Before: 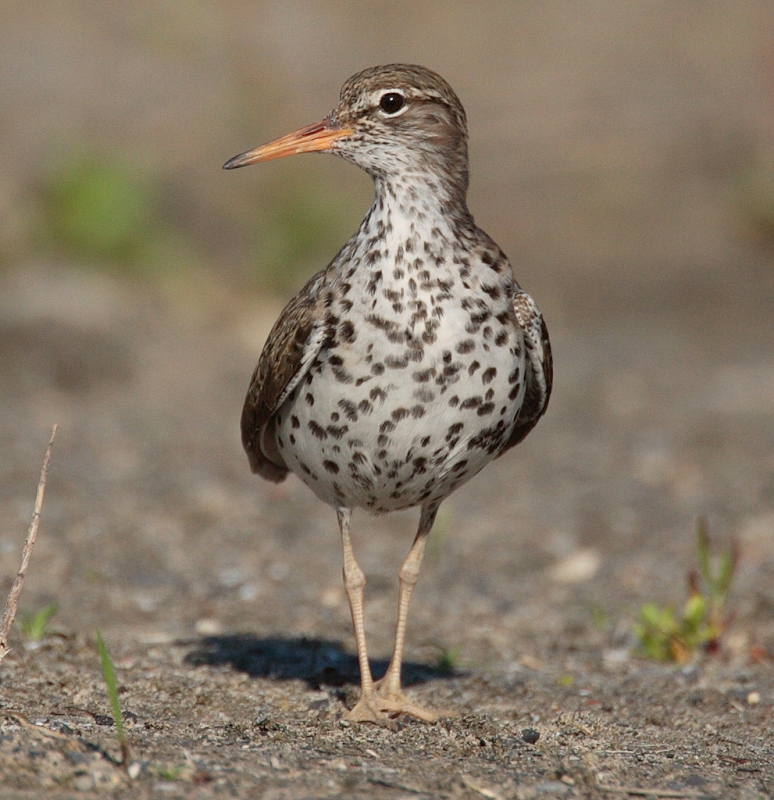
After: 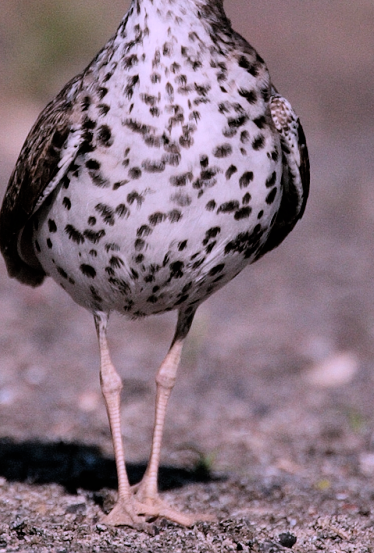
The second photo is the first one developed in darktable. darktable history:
crop: left 31.4%, top 24.516%, right 20.264%, bottom 6.258%
filmic rgb: black relative exposure -5.05 EV, white relative exposure 3.55 EV, hardness 3.17, contrast 1.409, highlights saturation mix -49.06%
color correction: highlights a* 15.23, highlights b* -25.77
